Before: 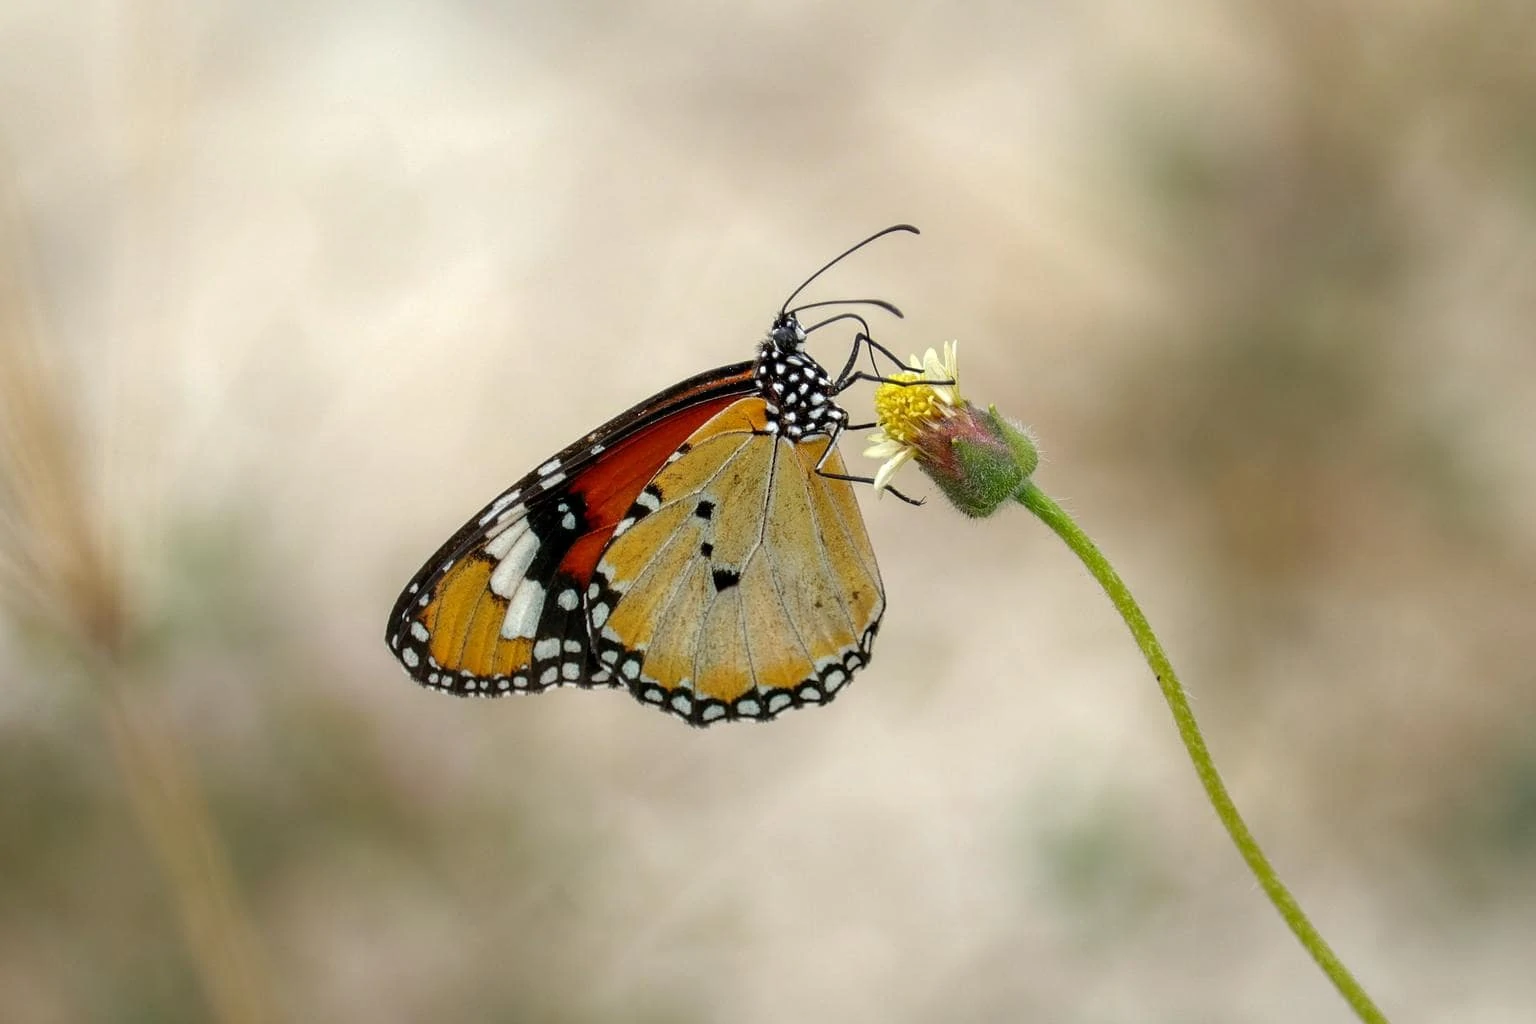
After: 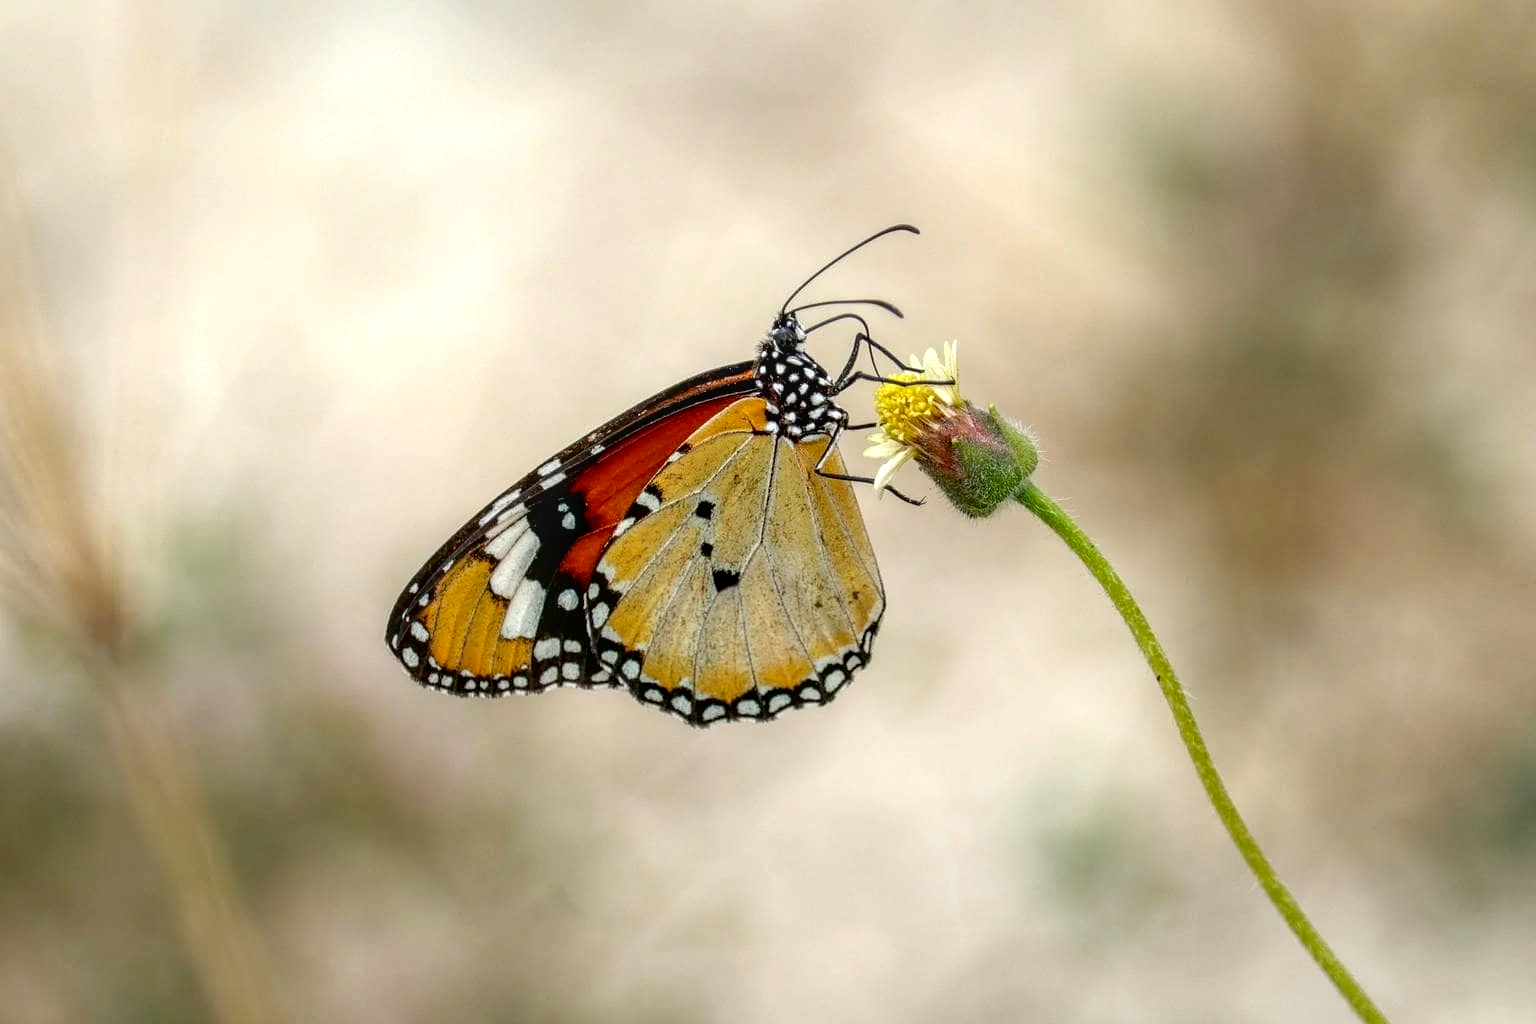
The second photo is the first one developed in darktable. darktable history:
local contrast: on, module defaults
contrast brightness saturation: contrast 0.1, brightness 0.02, saturation 0.02
exposure: black level correction 0.007, exposure 0.159 EV, compensate highlight preservation false
